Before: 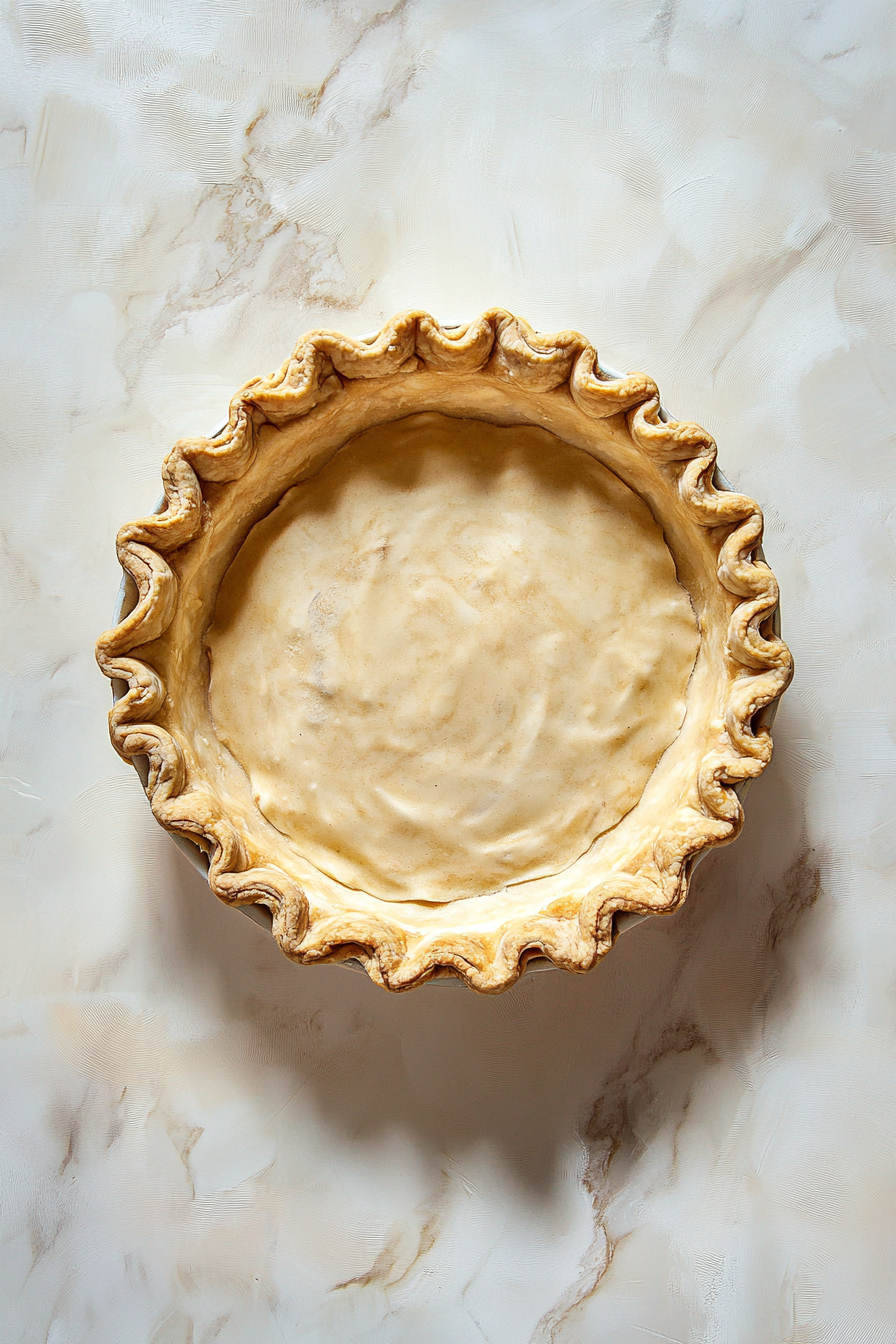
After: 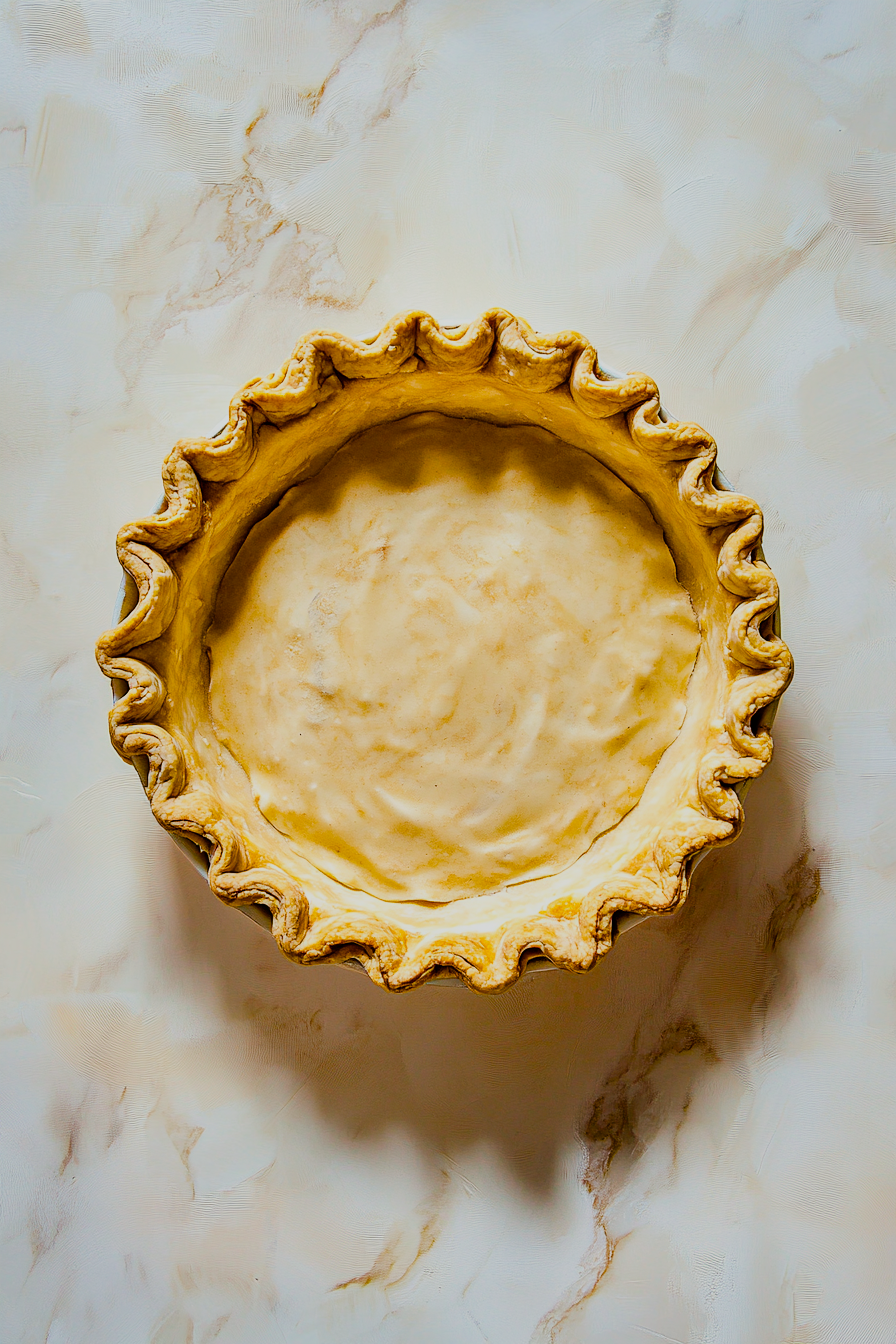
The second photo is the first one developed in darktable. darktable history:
color balance rgb: shadows lift › luminance -20.022%, perceptual saturation grading › global saturation 34.956%, perceptual saturation grading › highlights -25.272%, perceptual saturation grading › shadows 49.592%, global vibrance 39.76%
filmic rgb: black relative exposure -7.65 EV, white relative exposure 4.56 EV, hardness 3.61, contrast 1.055
